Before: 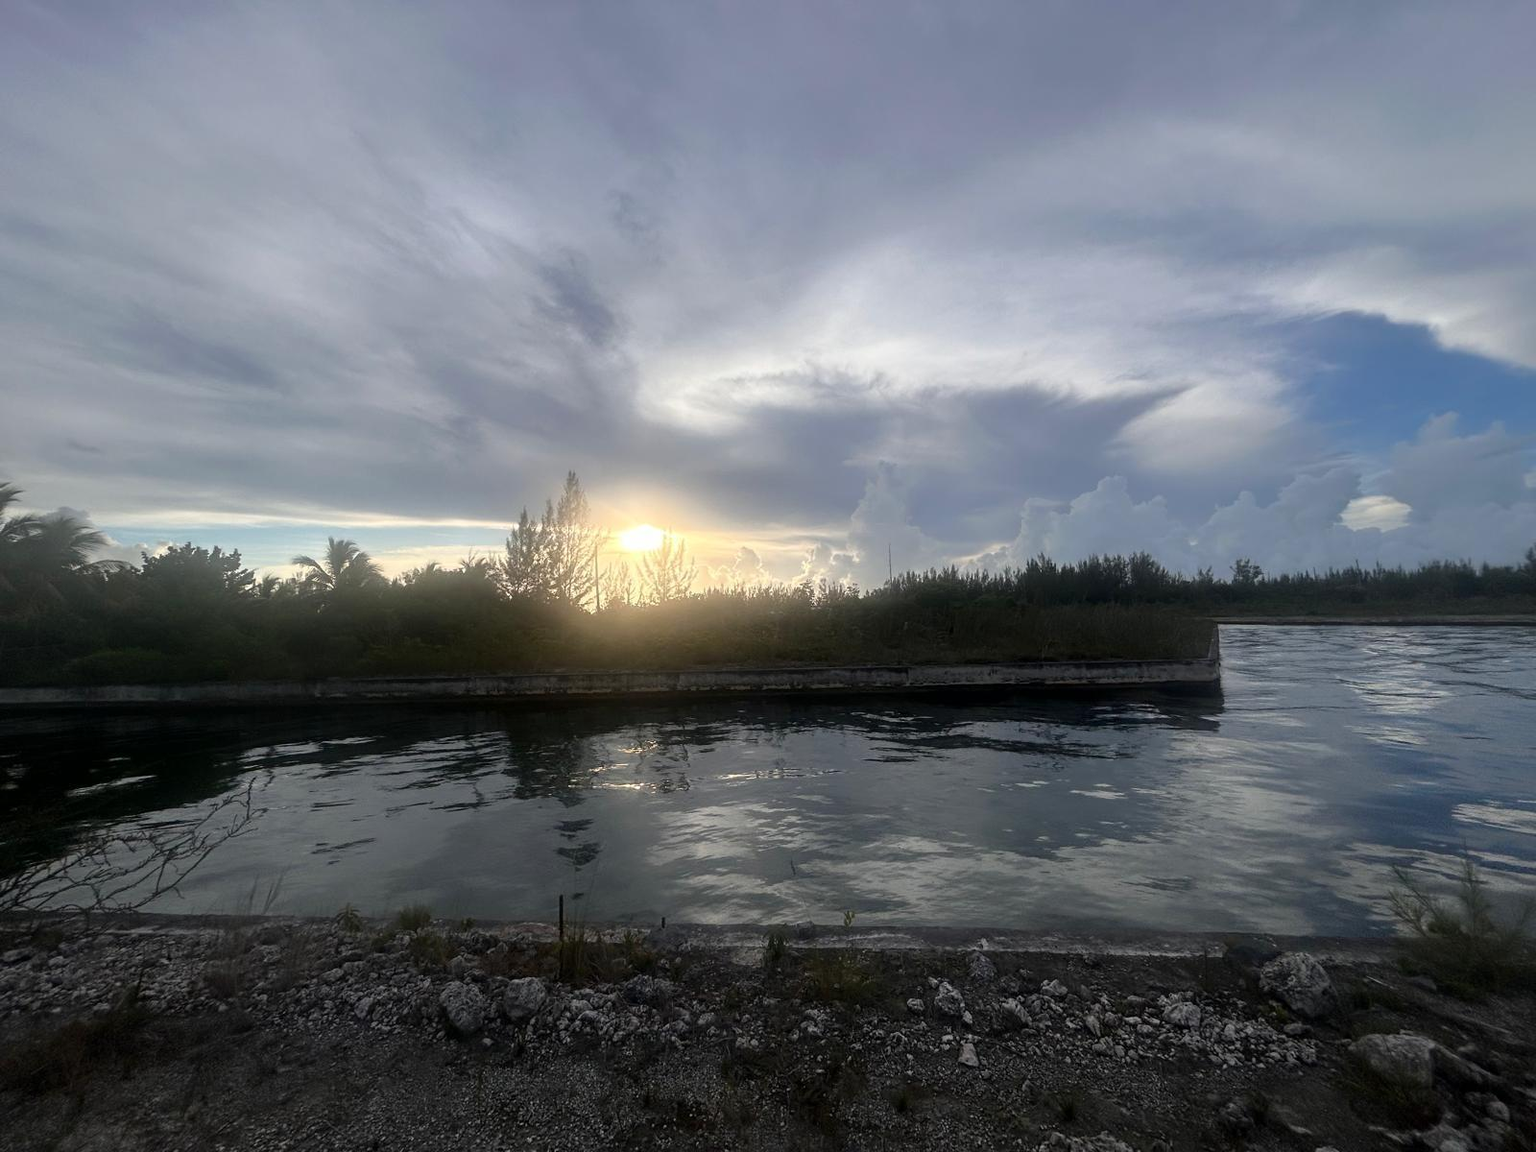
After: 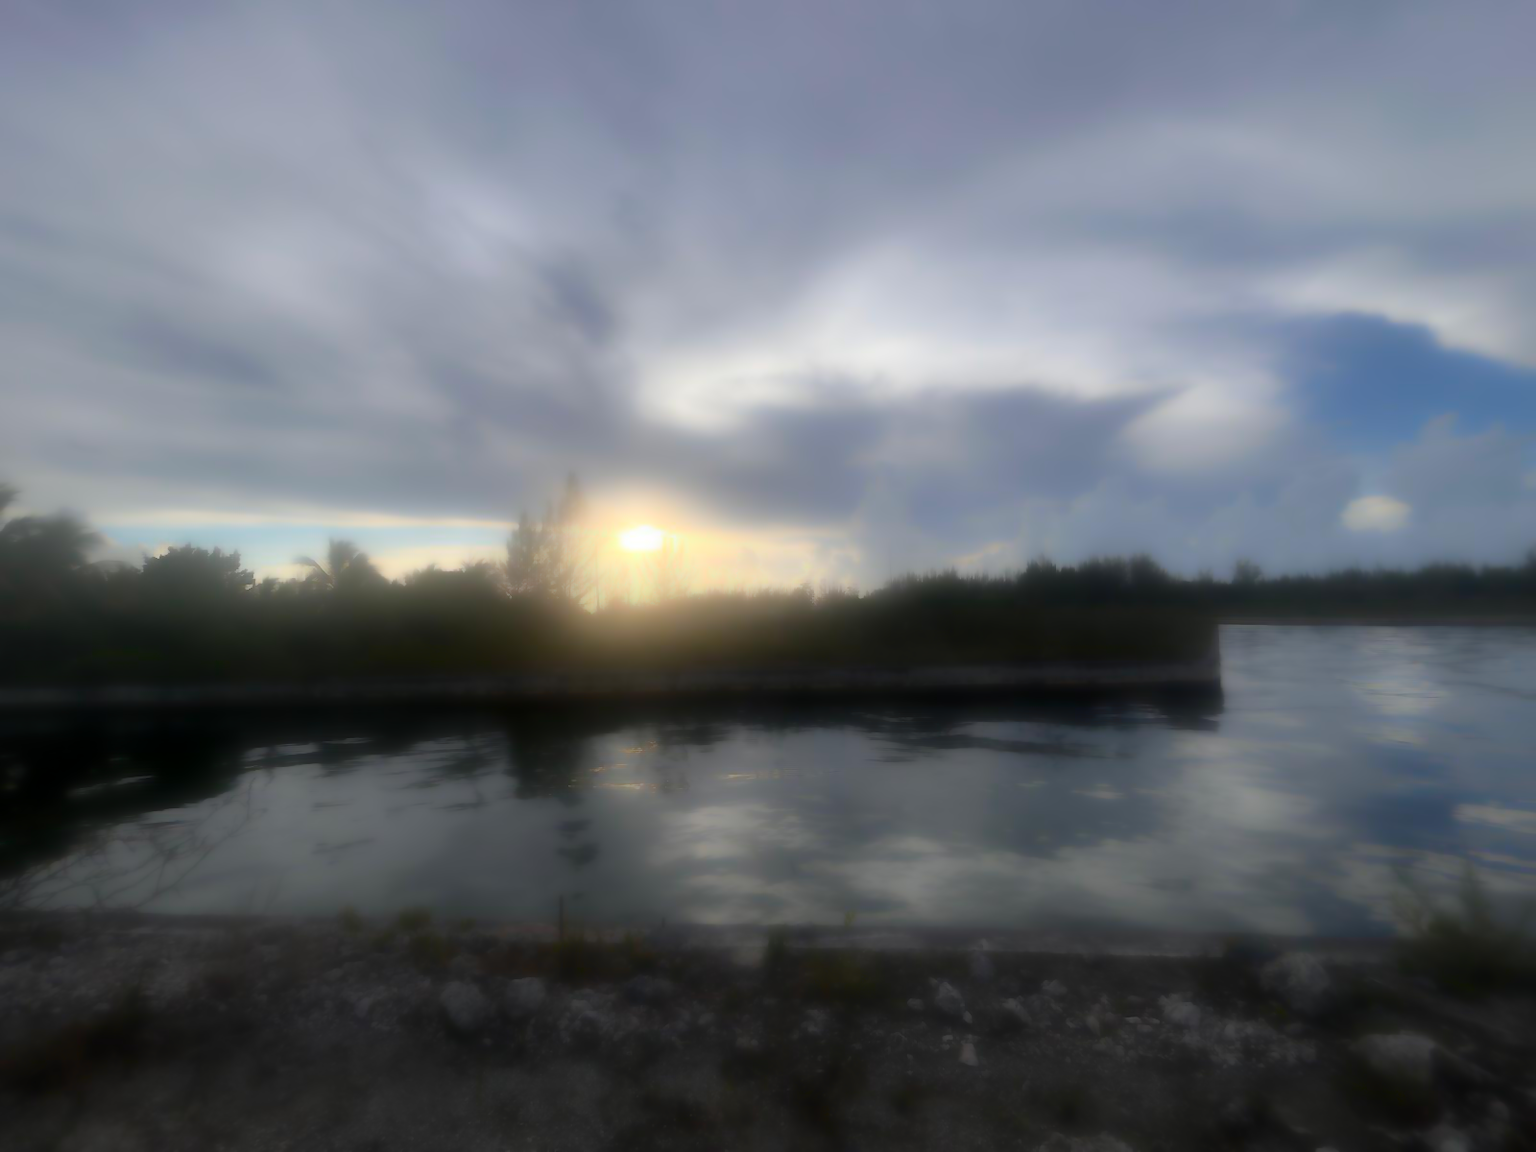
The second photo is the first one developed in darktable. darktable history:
contrast equalizer: octaves 7, y [[0.406, 0.494, 0.589, 0.753, 0.877, 0.999], [0.5 ×6], [0.5 ×6], [0 ×6], [0 ×6]], mix -1
